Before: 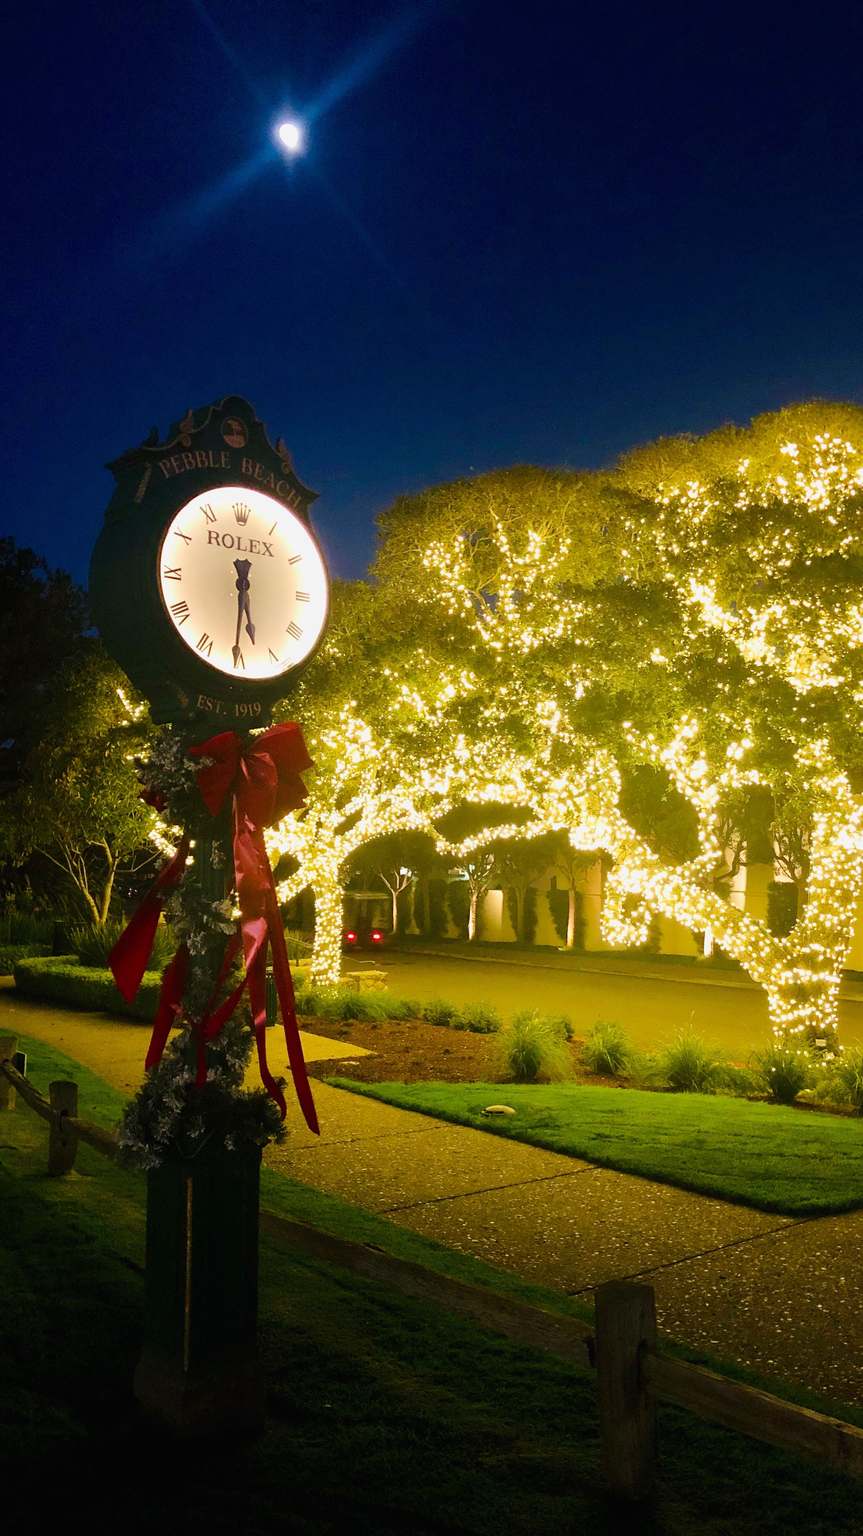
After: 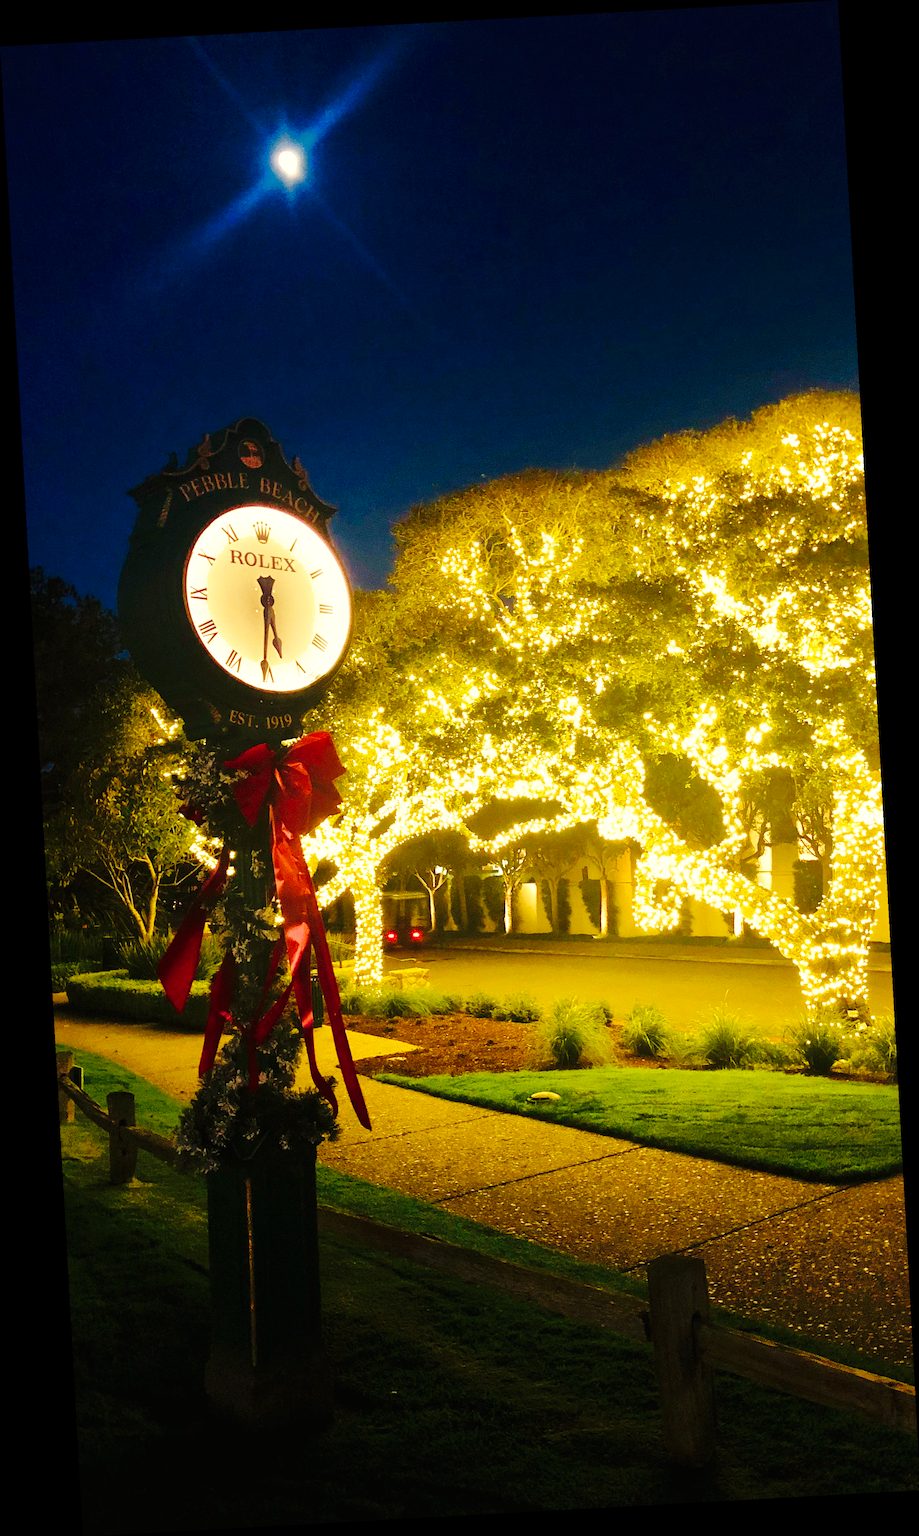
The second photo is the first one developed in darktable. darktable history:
tone equalizer: -8 EV -0.417 EV, -7 EV -0.389 EV, -6 EV -0.333 EV, -5 EV -0.222 EV, -3 EV 0.222 EV, -2 EV 0.333 EV, -1 EV 0.389 EV, +0 EV 0.417 EV, edges refinement/feathering 500, mask exposure compensation -1.57 EV, preserve details no
white balance: red 1.08, blue 0.791
rotate and perspective: rotation -3.18°, automatic cropping off
shadows and highlights: on, module defaults
base curve: curves: ch0 [(0, 0) (0.036, 0.025) (0.121, 0.166) (0.206, 0.329) (0.605, 0.79) (1, 1)], preserve colors none
